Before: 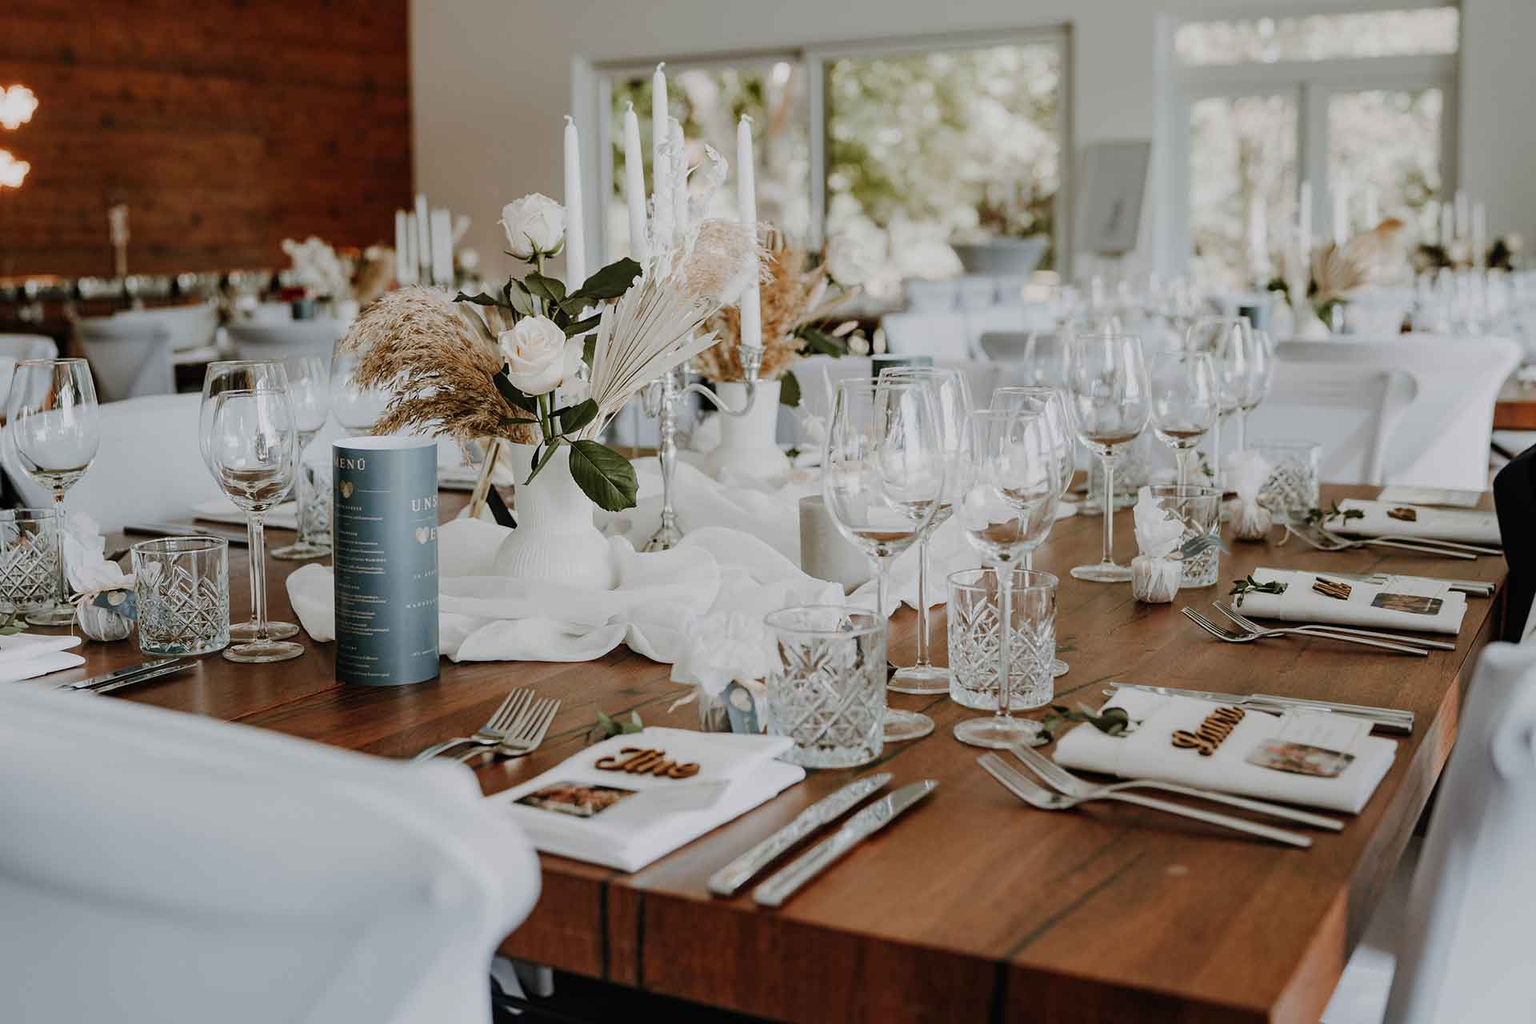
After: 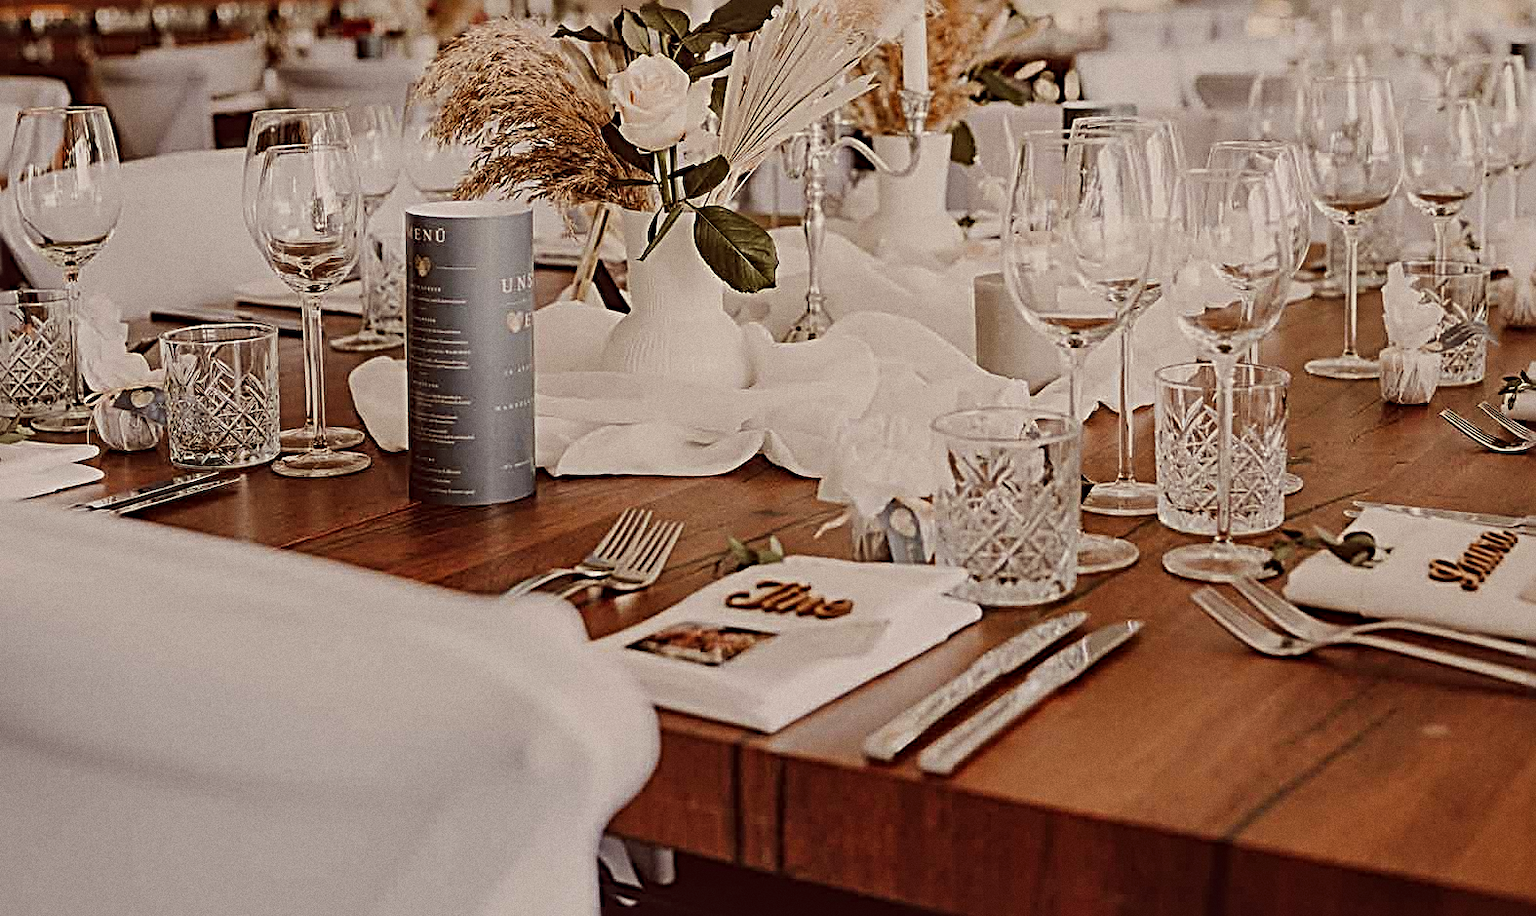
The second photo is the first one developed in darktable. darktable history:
sharpen: radius 3.69, amount 0.928
crop: top 26.531%, right 17.959%
exposure: exposure -0.064 EV, compensate highlight preservation false
rgb levels: mode RGB, independent channels, levels [[0, 0.474, 1], [0, 0.5, 1], [0, 0.5, 1]]
grain: coarseness 0.09 ISO
color balance: lift [1.005, 1.002, 0.998, 0.998], gamma [1, 1.021, 1.02, 0.979], gain [0.923, 1.066, 1.056, 0.934]
filmic rgb: black relative exposure -11.35 EV, white relative exposure 3.22 EV, hardness 6.76, color science v6 (2022)
local contrast: mode bilateral grid, contrast 20, coarseness 50, detail 120%, midtone range 0.2
